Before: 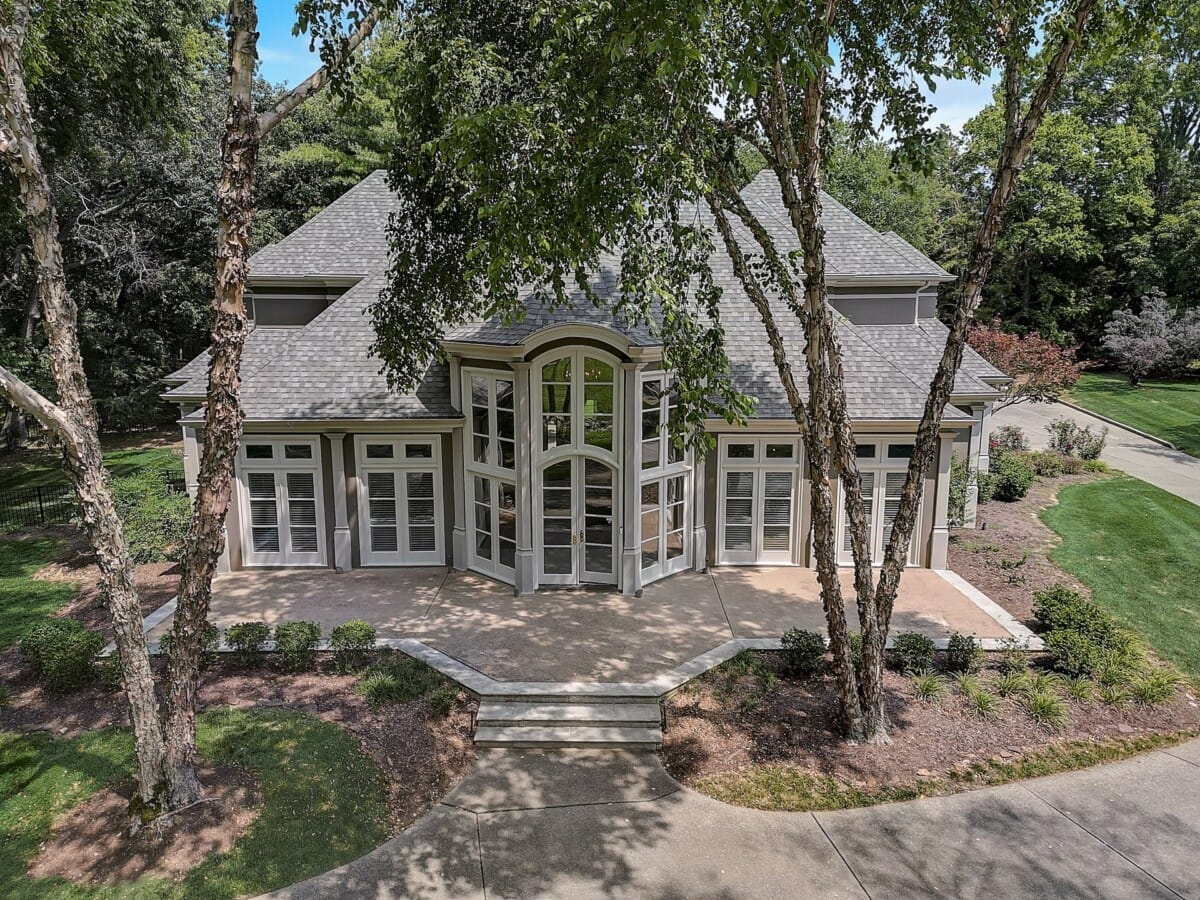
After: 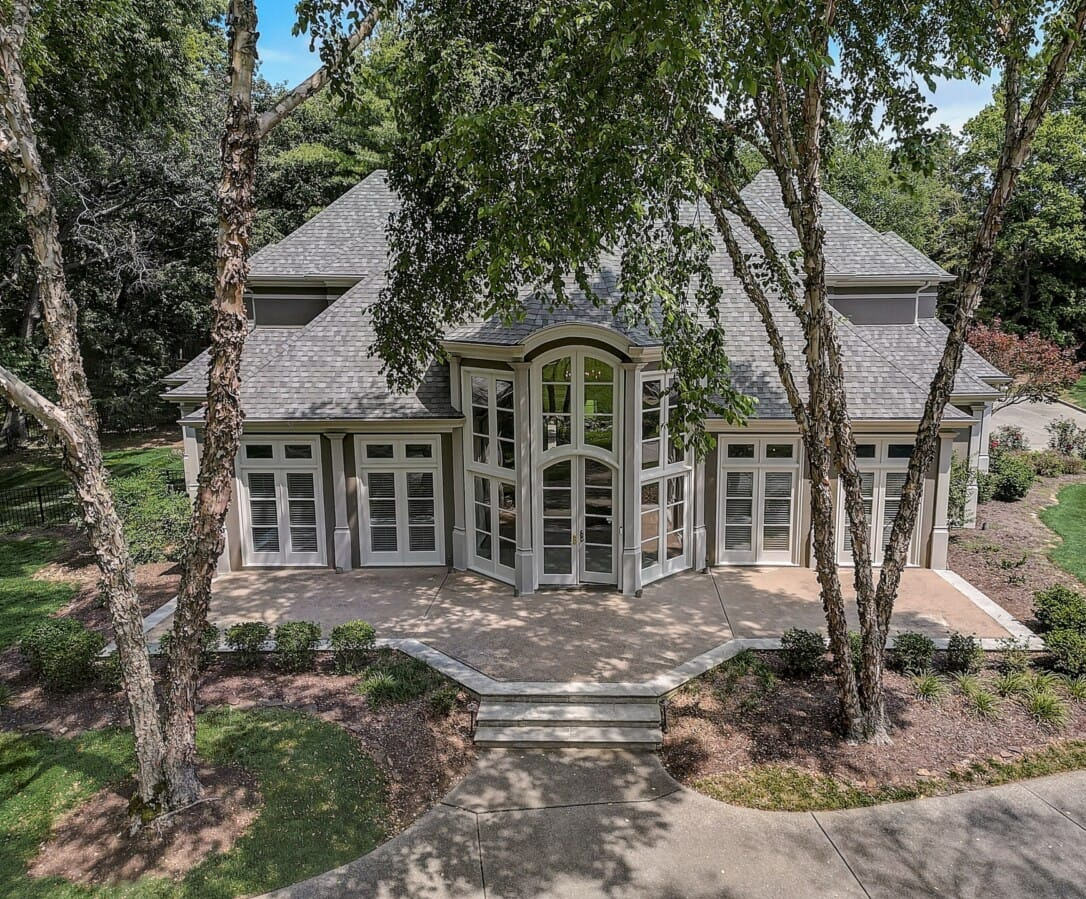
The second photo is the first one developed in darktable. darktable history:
local contrast: detail 115%
crop: right 9.485%, bottom 0.027%
tone equalizer: on, module defaults
